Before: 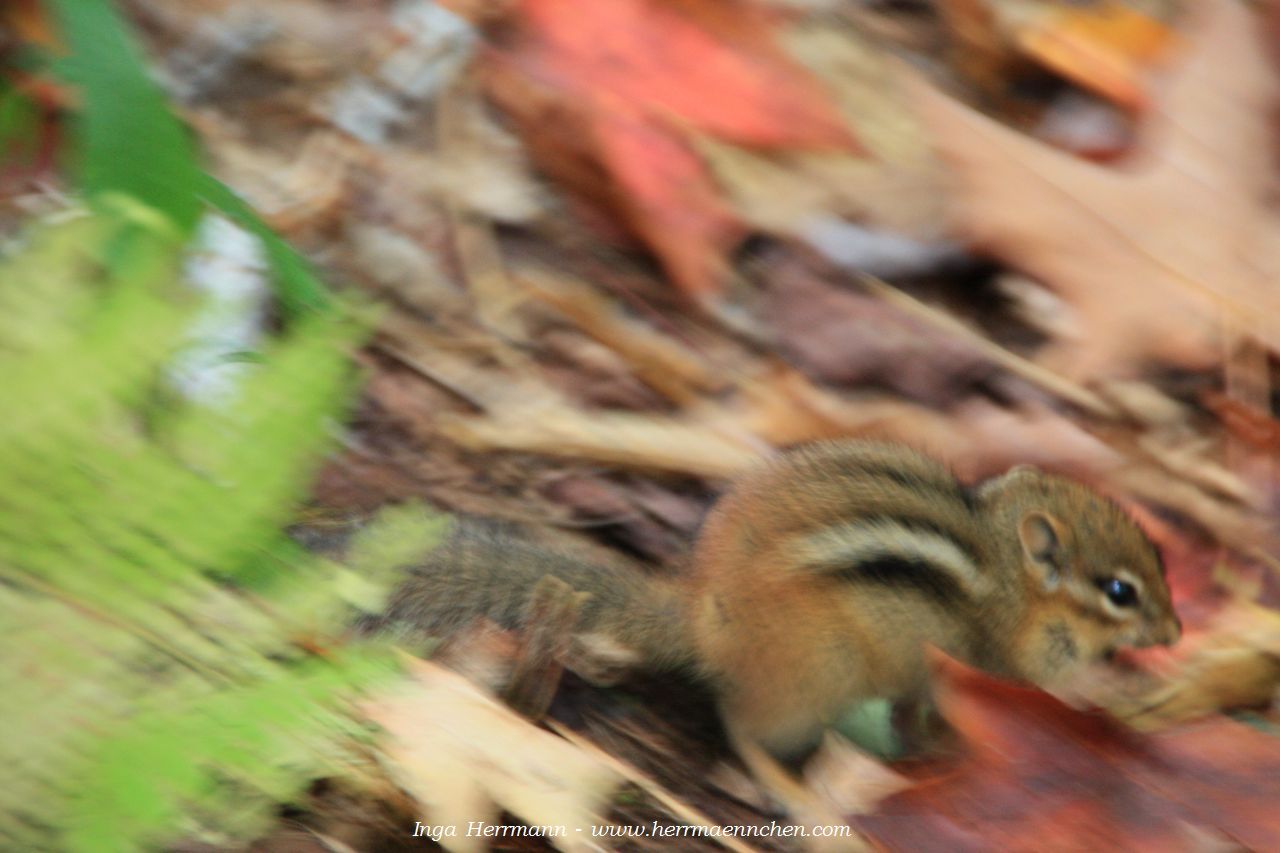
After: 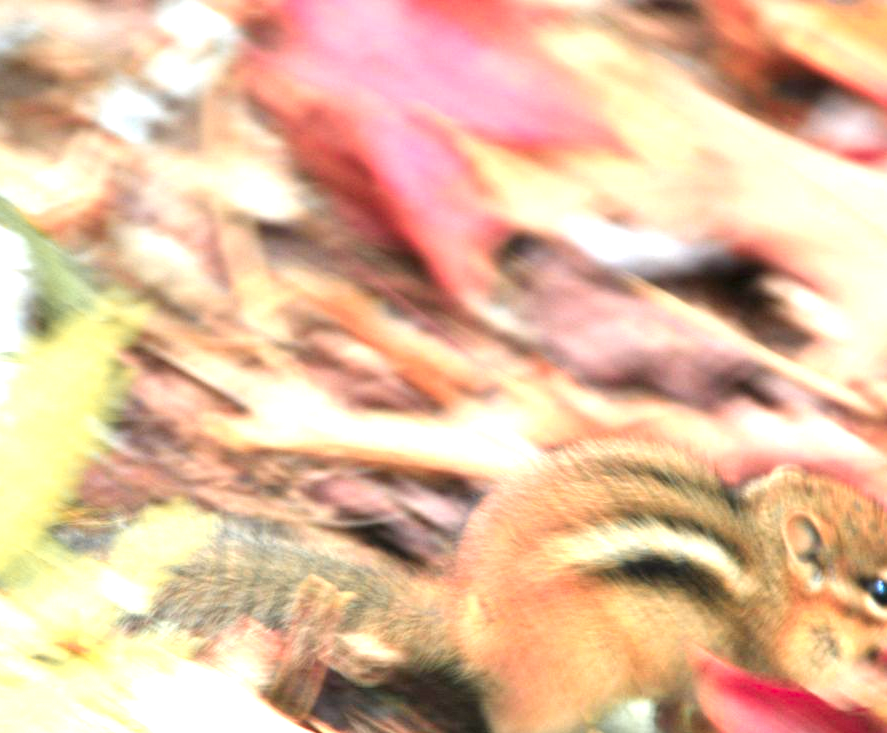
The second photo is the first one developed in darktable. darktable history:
color zones: curves: ch1 [(0.263, 0.53) (0.376, 0.287) (0.487, 0.512) (0.748, 0.547) (1, 0.513)]; ch2 [(0.262, 0.45) (0.751, 0.477)], mix 31.98%
exposure: exposure 2.003 EV, compensate highlight preservation false
crop: left 18.479%, right 12.2%, bottom 13.971%
graduated density: rotation -0.352°, offset 57.64
